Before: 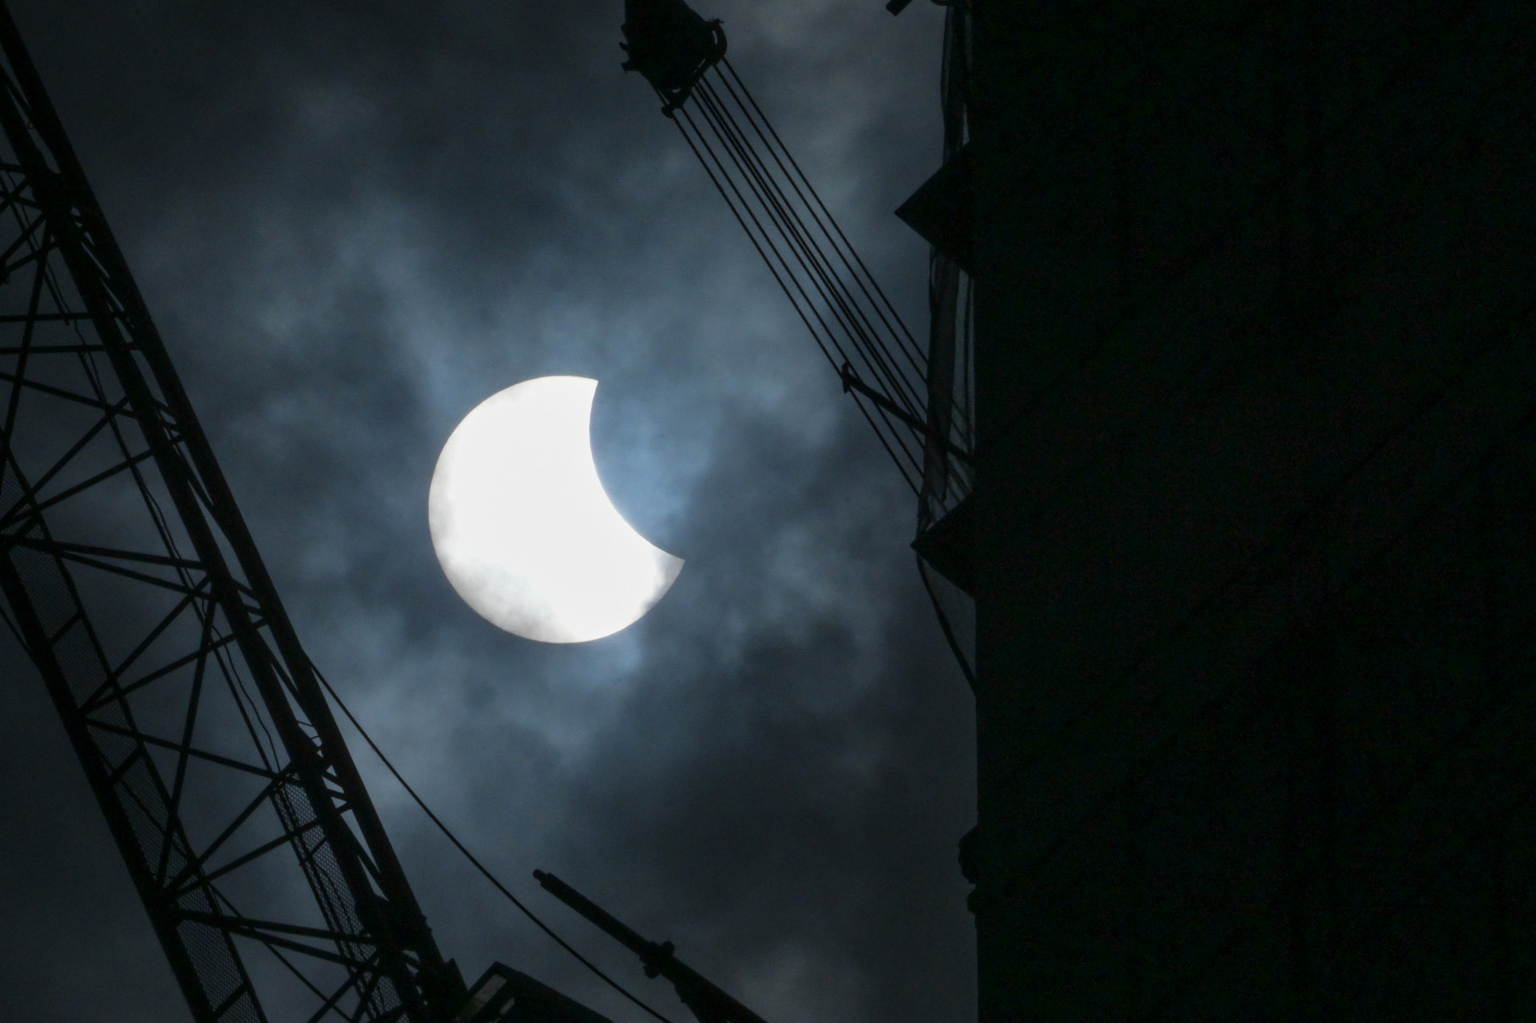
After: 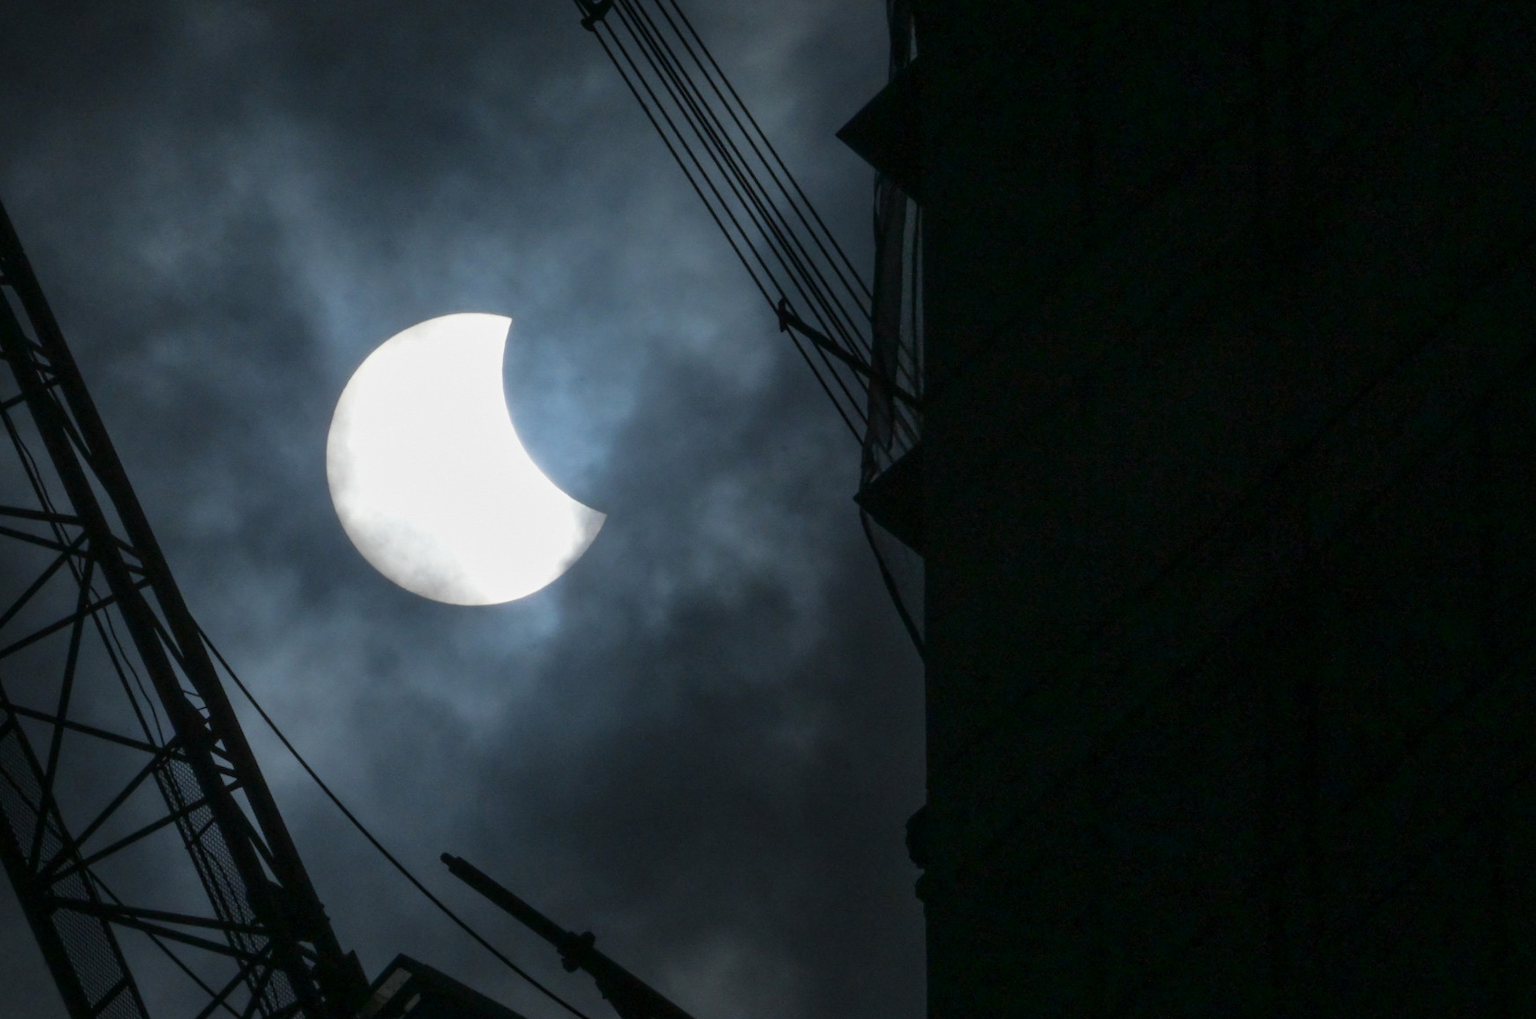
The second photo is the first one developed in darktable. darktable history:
crop and rotate: left 8.495%, top 8.795%
